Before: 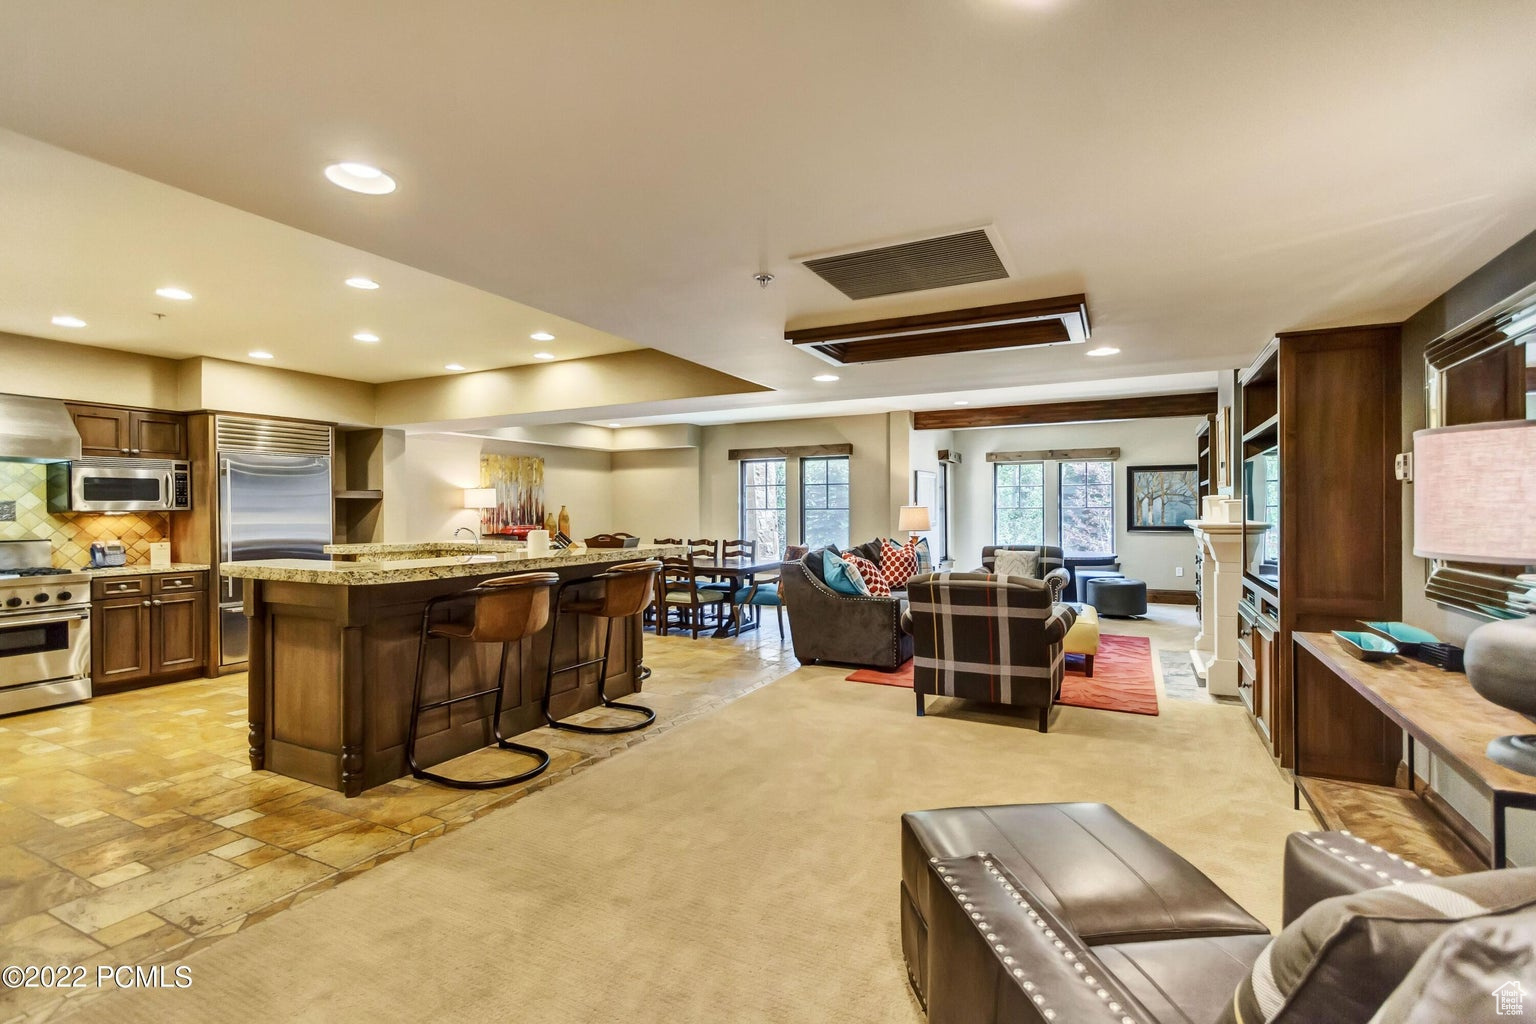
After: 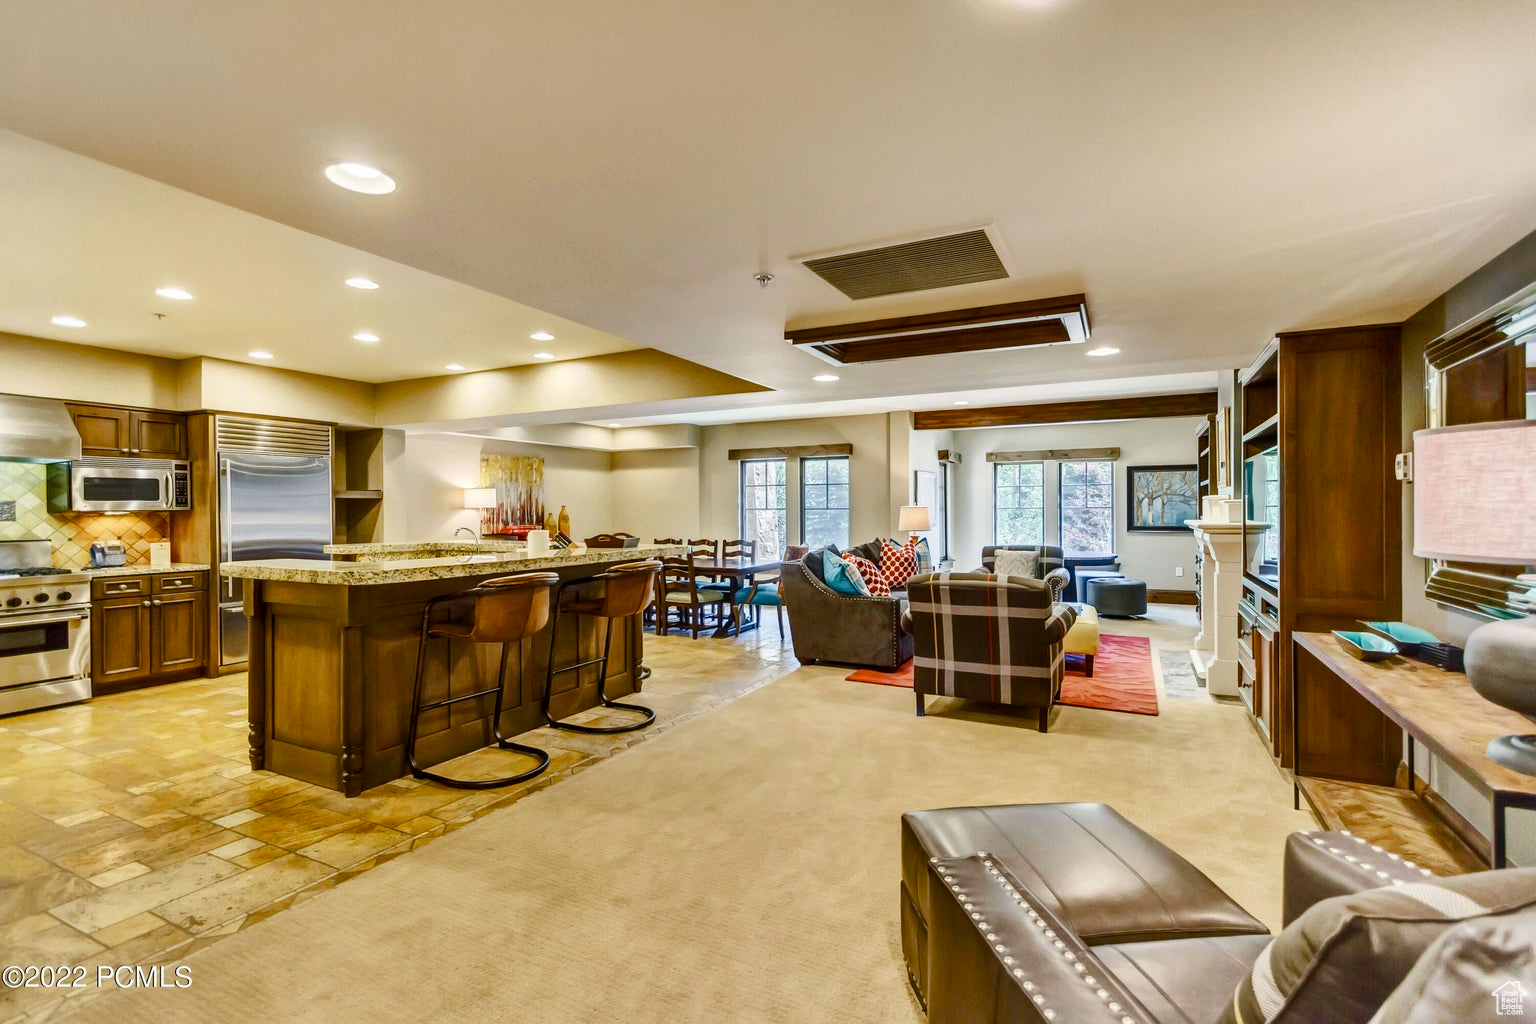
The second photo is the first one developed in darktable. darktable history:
color balance rgb: shadows lift › chroma 0.882%, shadows lift › hue 114.8°, perceptual saturation grading › global saturation 43.897%, perceptual saturation grading › highlights -50.472%, perceptual saturation grading › shadows 30.088%
